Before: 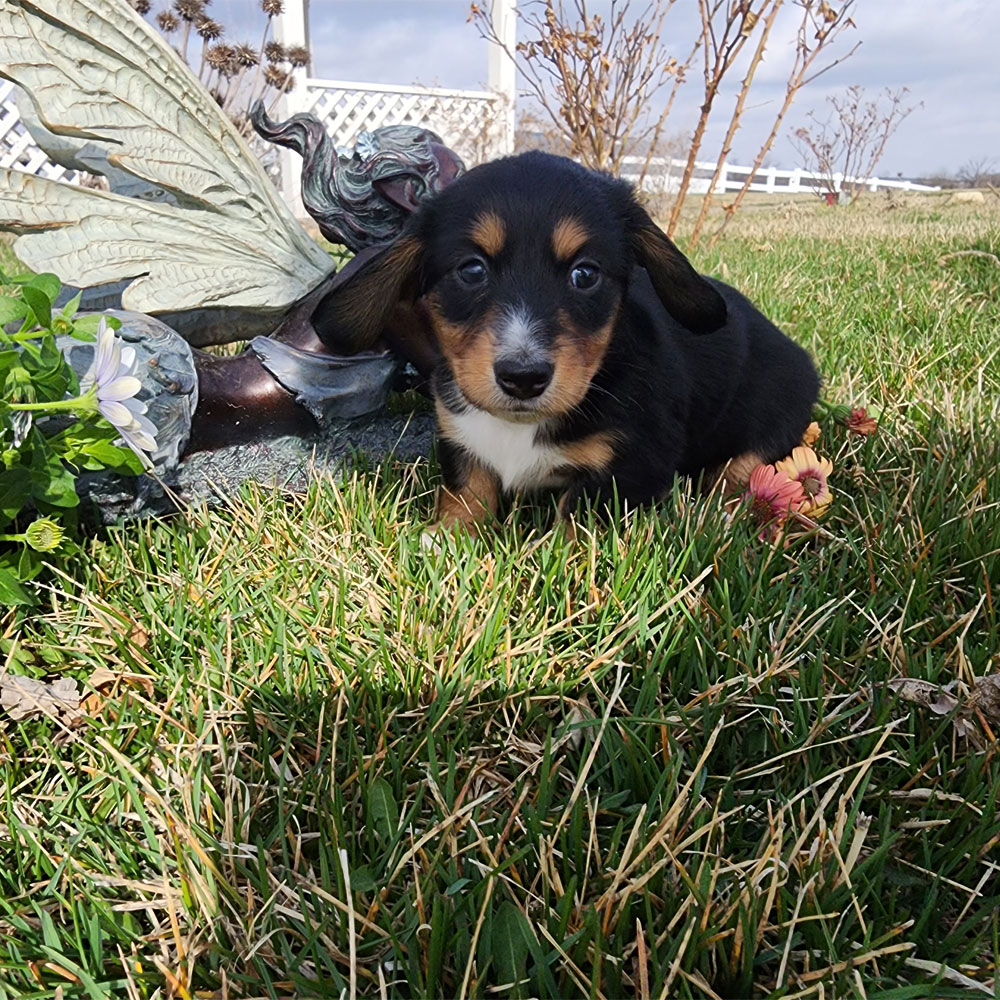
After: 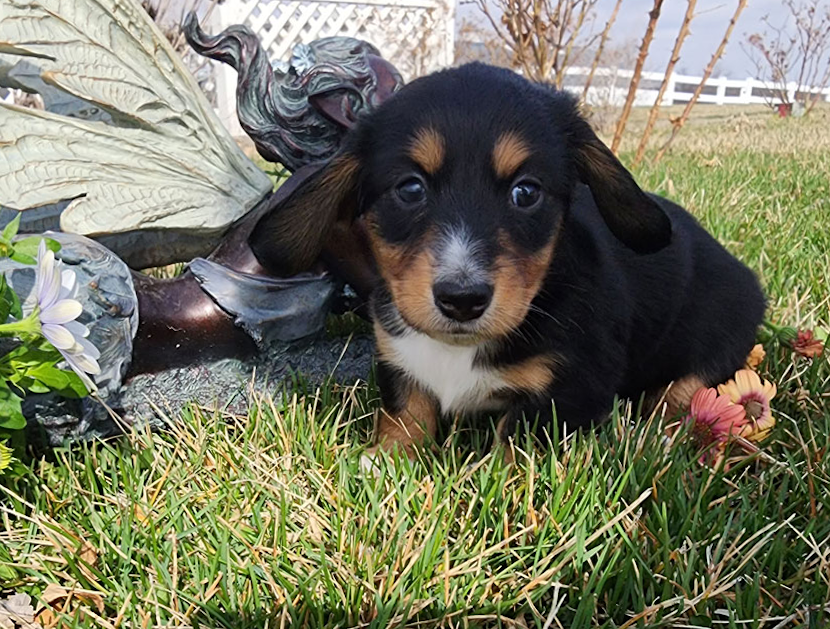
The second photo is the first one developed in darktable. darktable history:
crop: left 3.015%, top 8.969%, right 9.647%, bottom 26.457%
rotate and perspective: rotation 0.074°, lens shift (vertical) 0.096, lens shift (horizontal) -0.041, crop left 0.043, crop right 0.952, crop top 0.024, crop bottom 0.979
